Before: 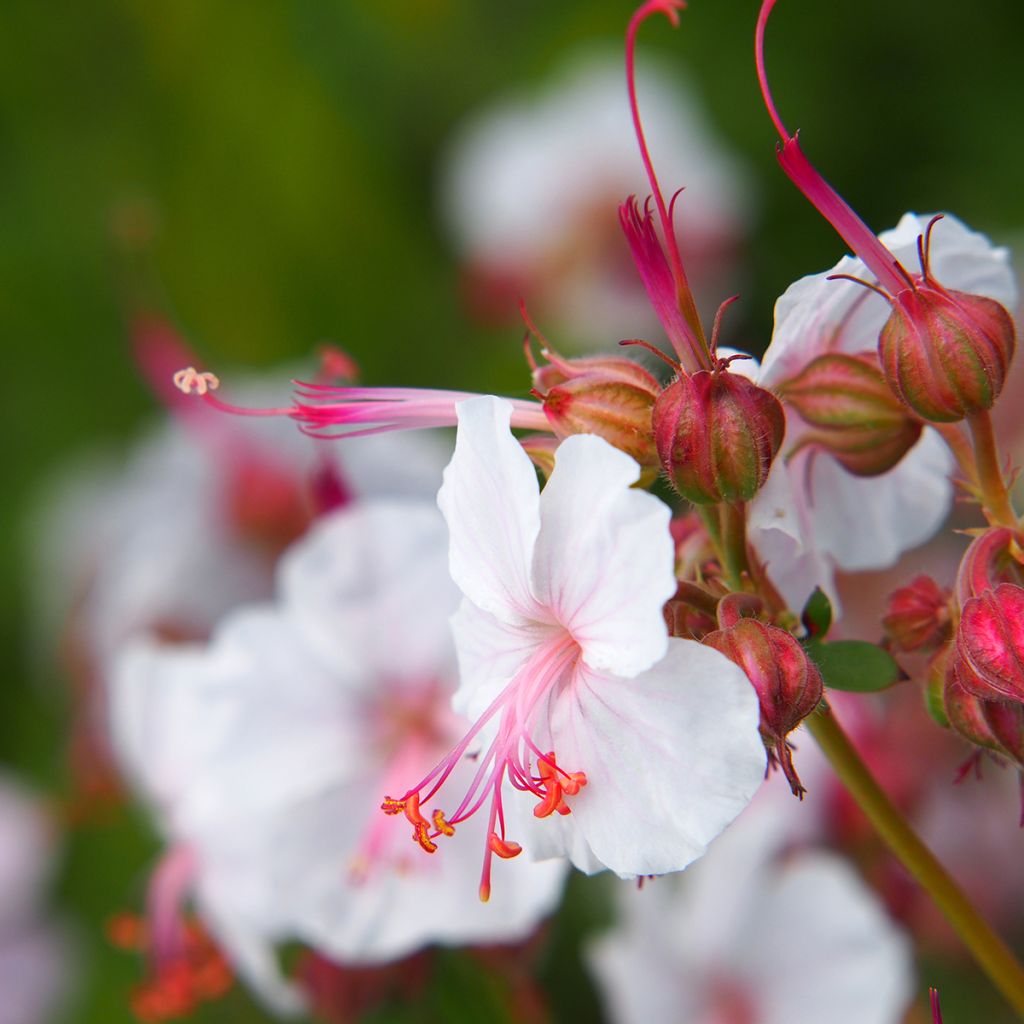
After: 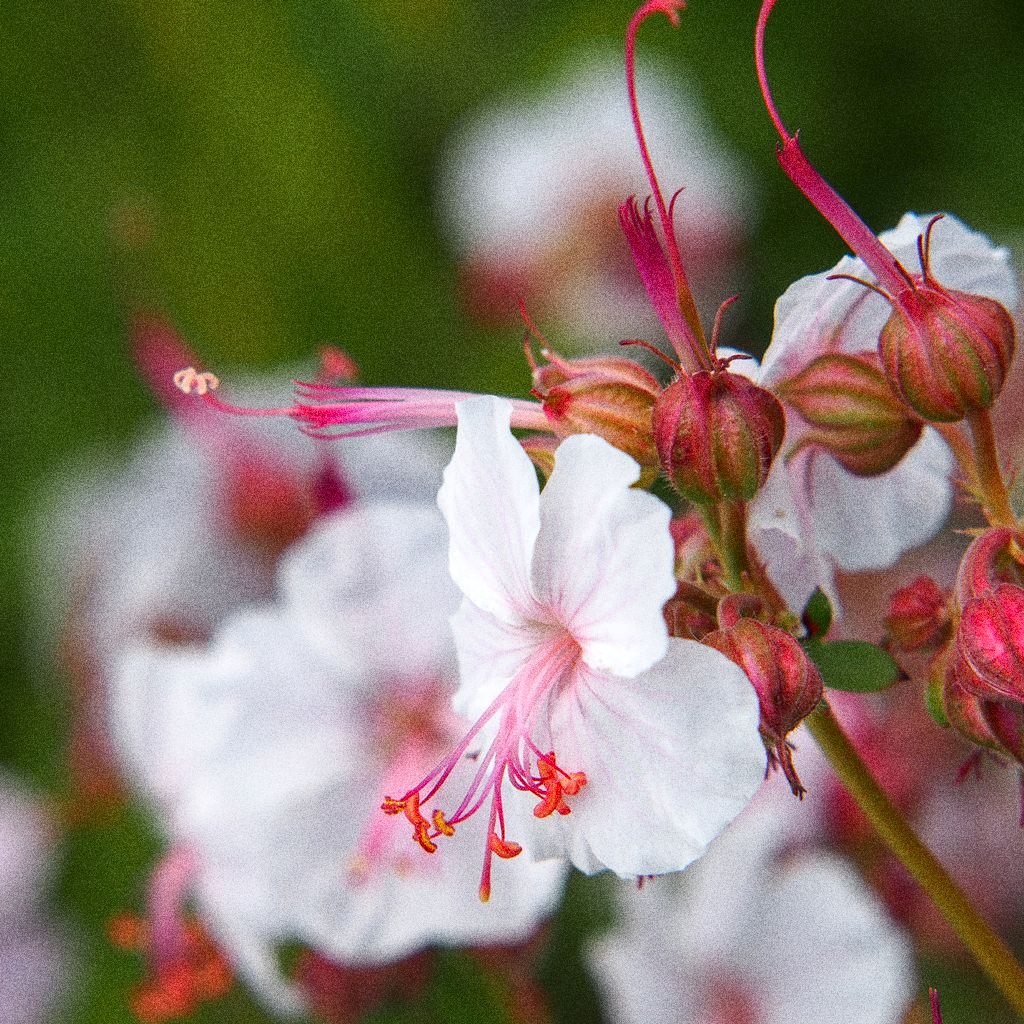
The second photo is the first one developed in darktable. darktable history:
grain: coarseness 10.62 ISO, strength 55.56%
local contrast: on, module defaults
